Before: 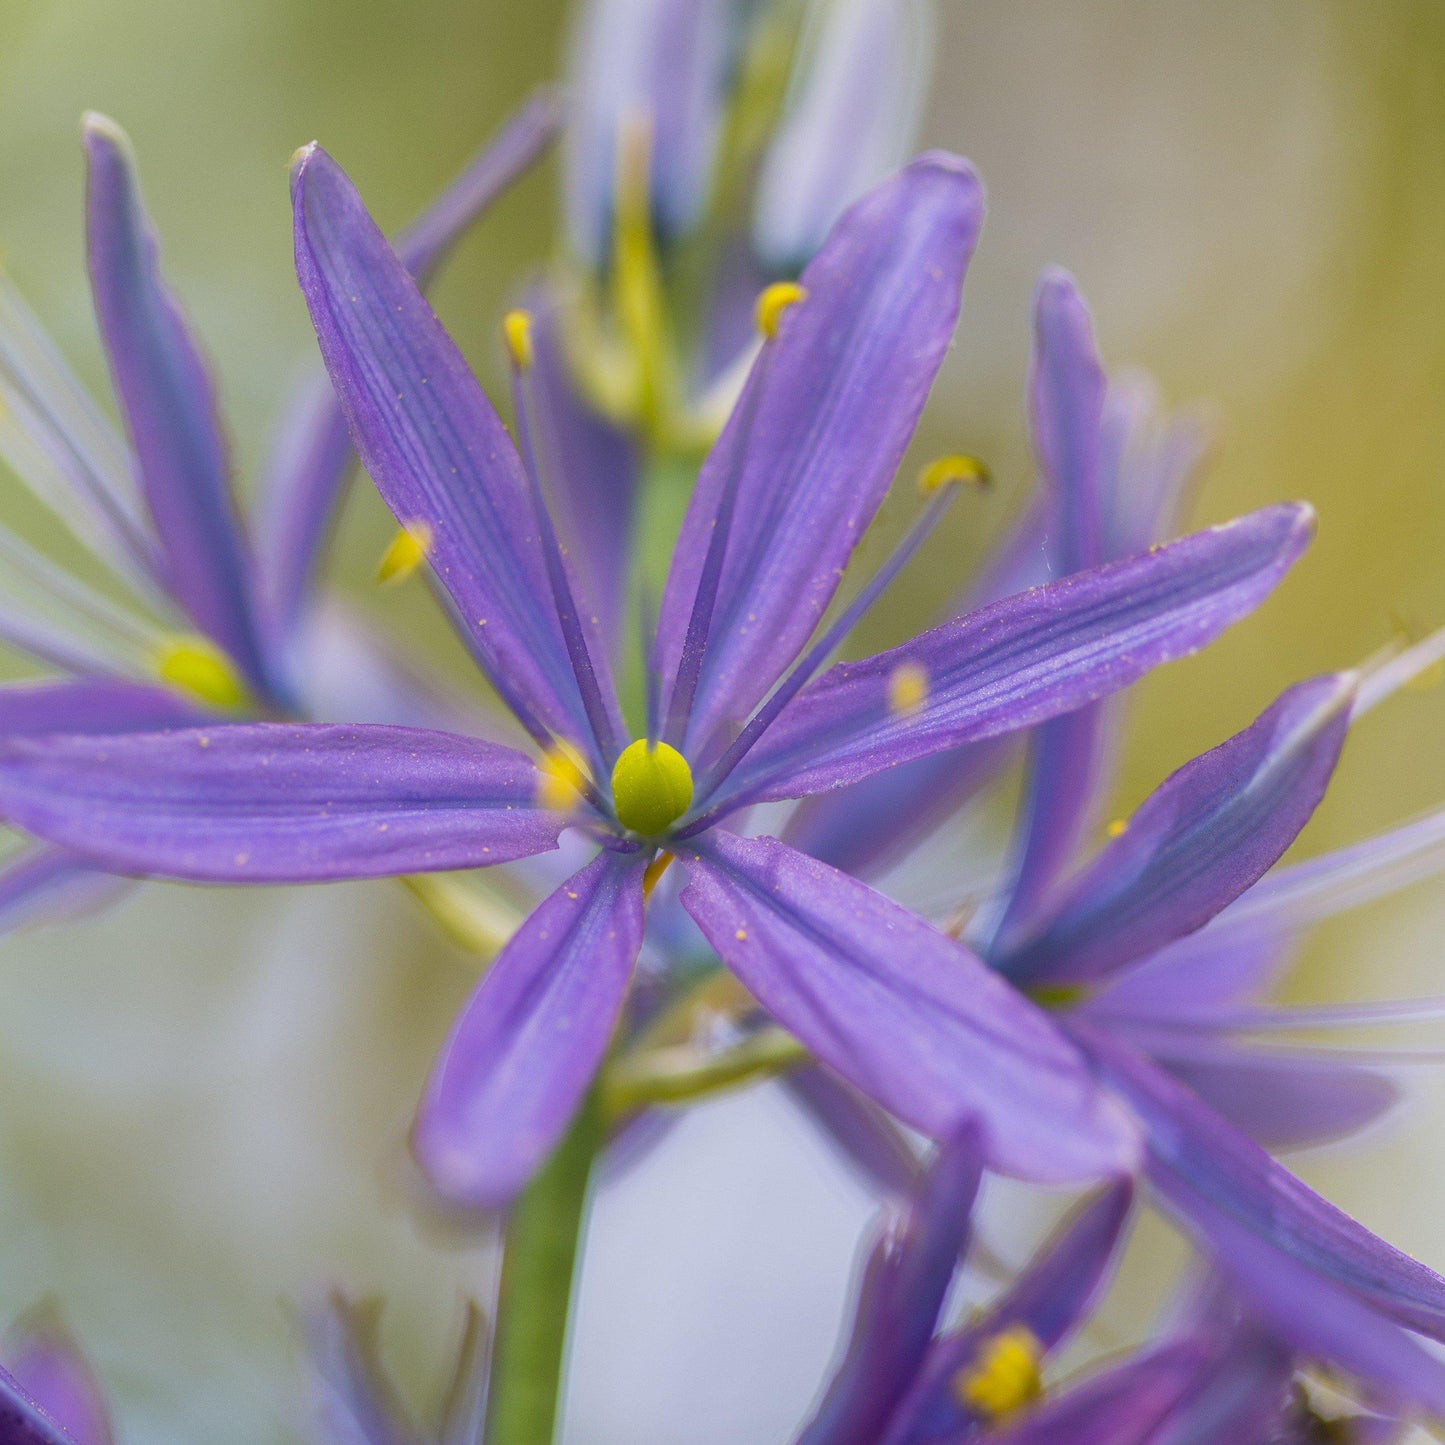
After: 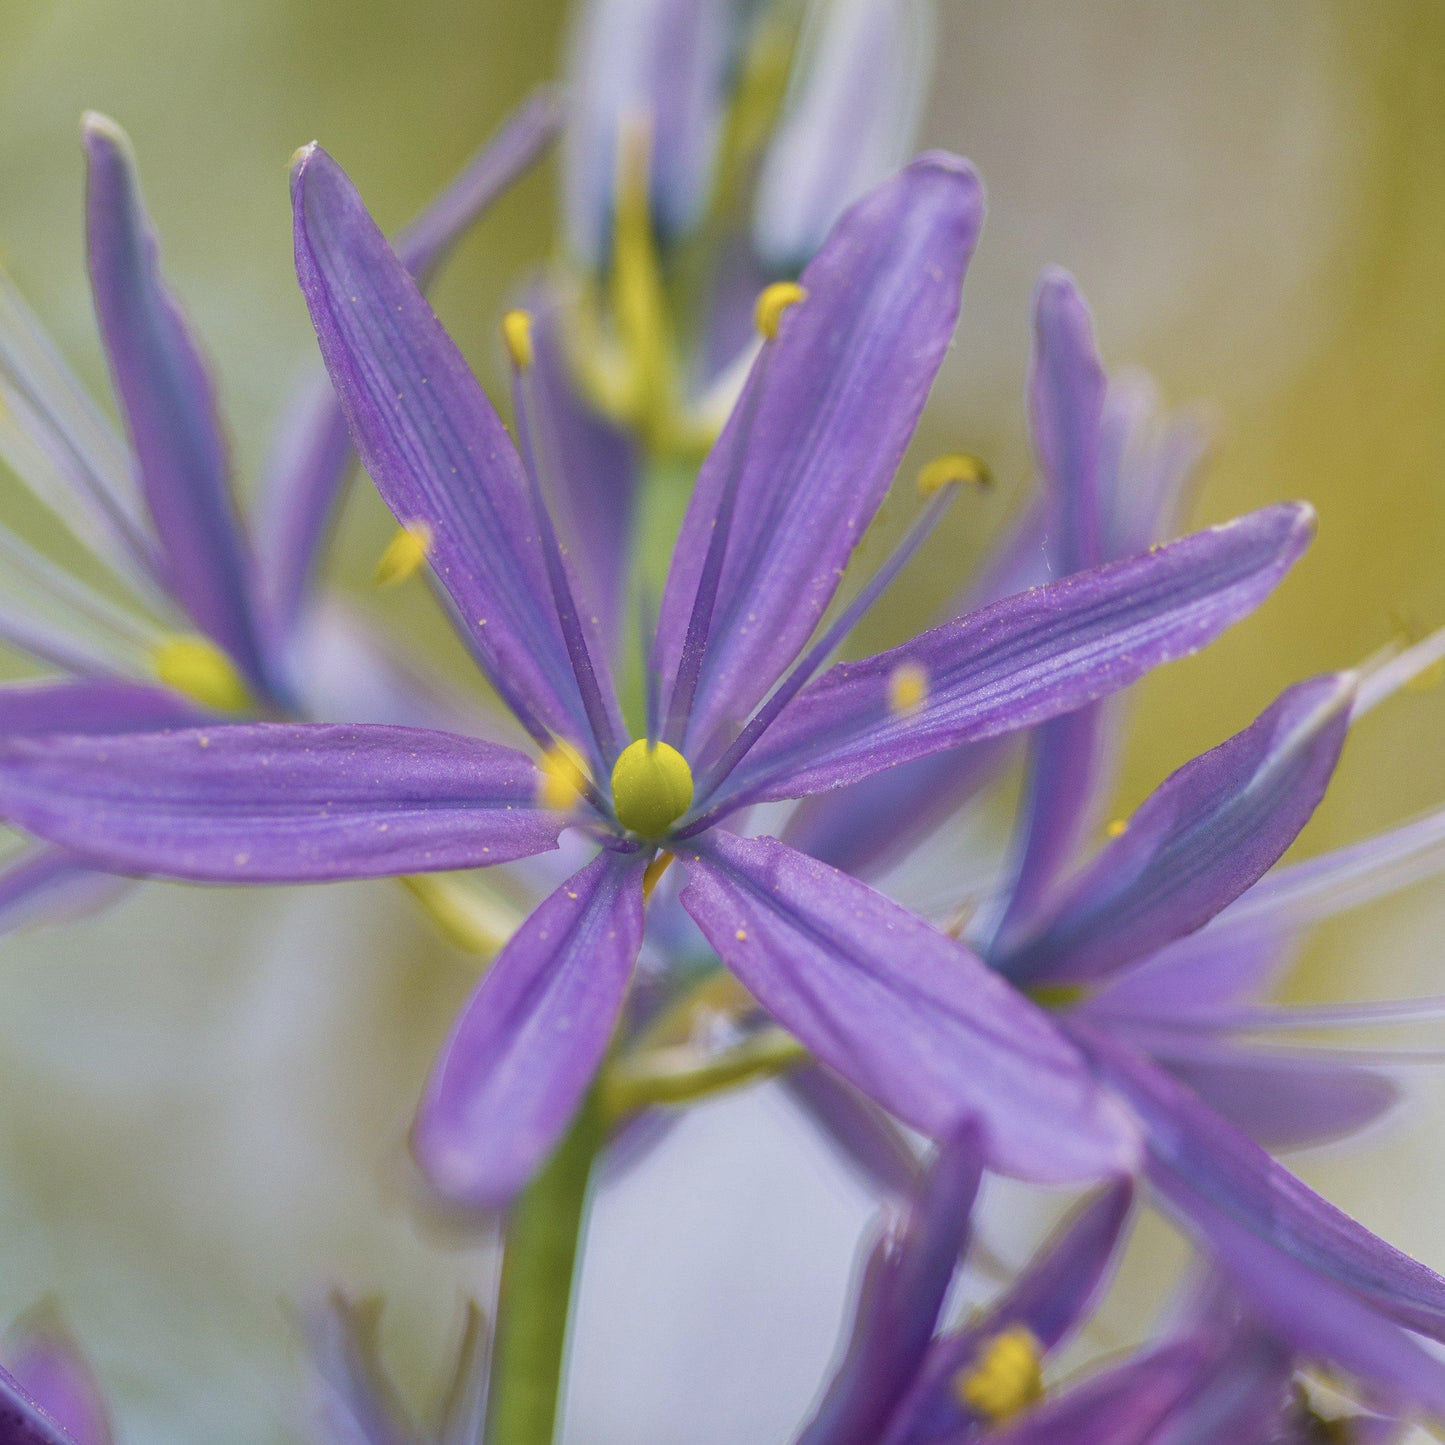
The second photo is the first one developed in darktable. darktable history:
exposure: exposure 0.125 EV, compensate exposure bias true, compensate highlight preservation false
shadows and highlights: soften with gaussian
contrast brightness saturation: contrast -0.058, saturation -0.394
color balance rgb: linear chroma grading › global chroma 14.992%, perceptual saturation grading › global saturation 19.893%, global vibrance 20%
